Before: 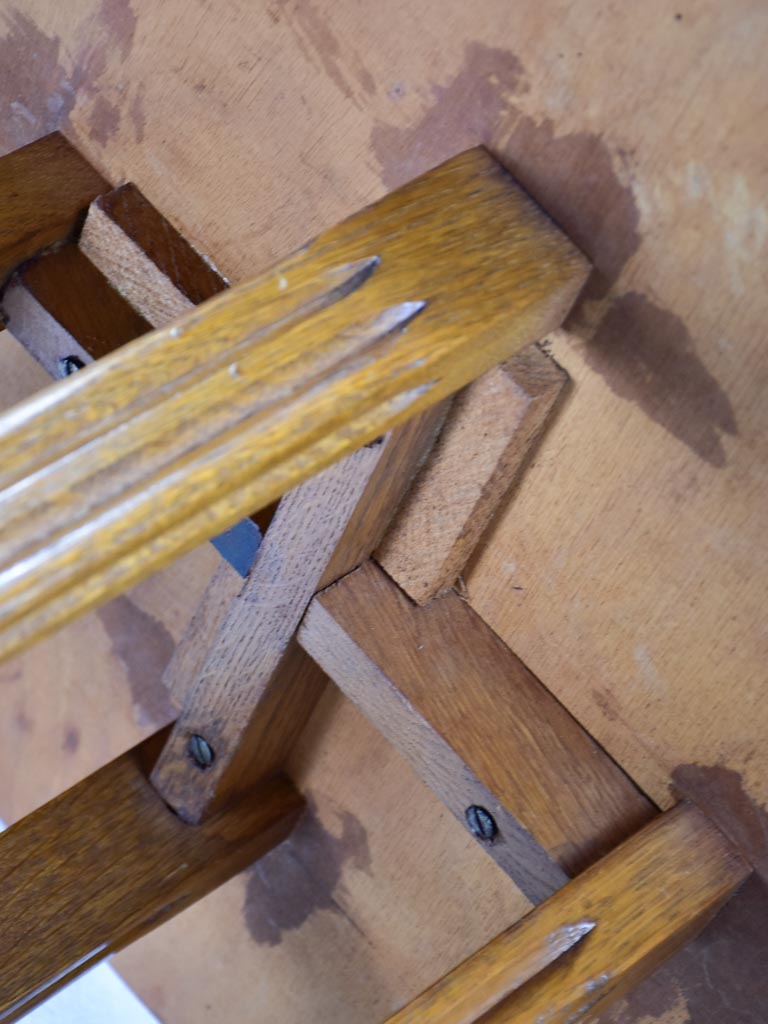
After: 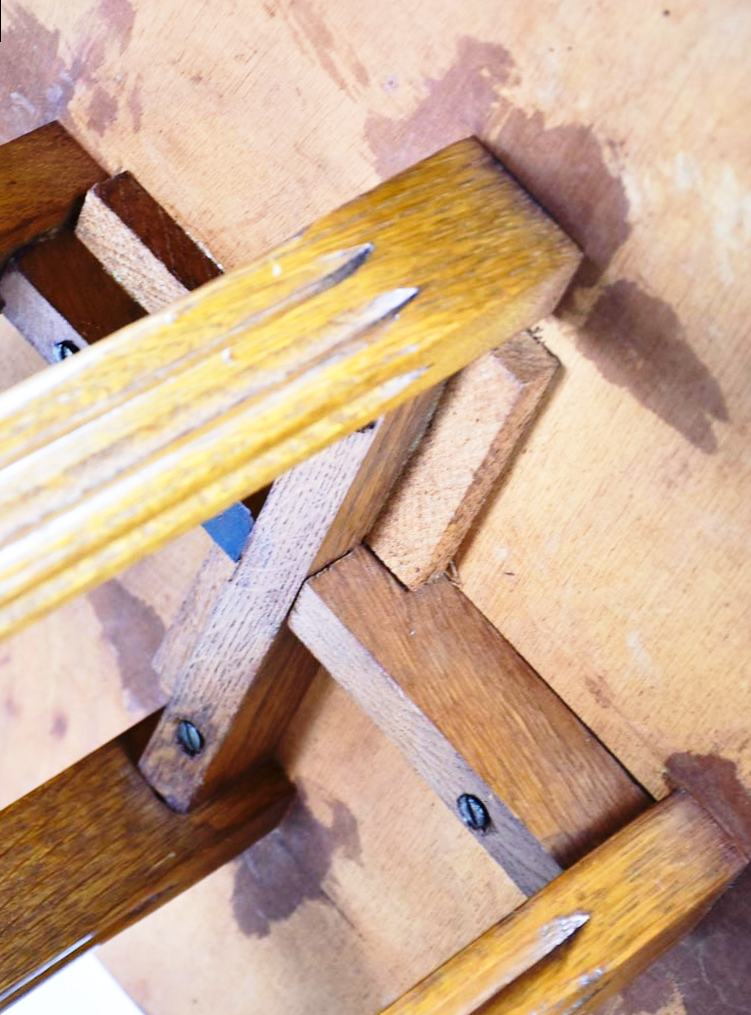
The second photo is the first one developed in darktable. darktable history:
rotate and perspective: rotation 0.226°, lens shift (vertical) -0.042, crop left 0.023, crop right 0.982, crop top 0.006, crop bottom 0.994
base curve: curves: ch0 [(0, 0) (0.026, 0.03) (0.109, 0.232) (0.351, 0.748) (0.669, 0.968) (1, 1)], preserve colors none
